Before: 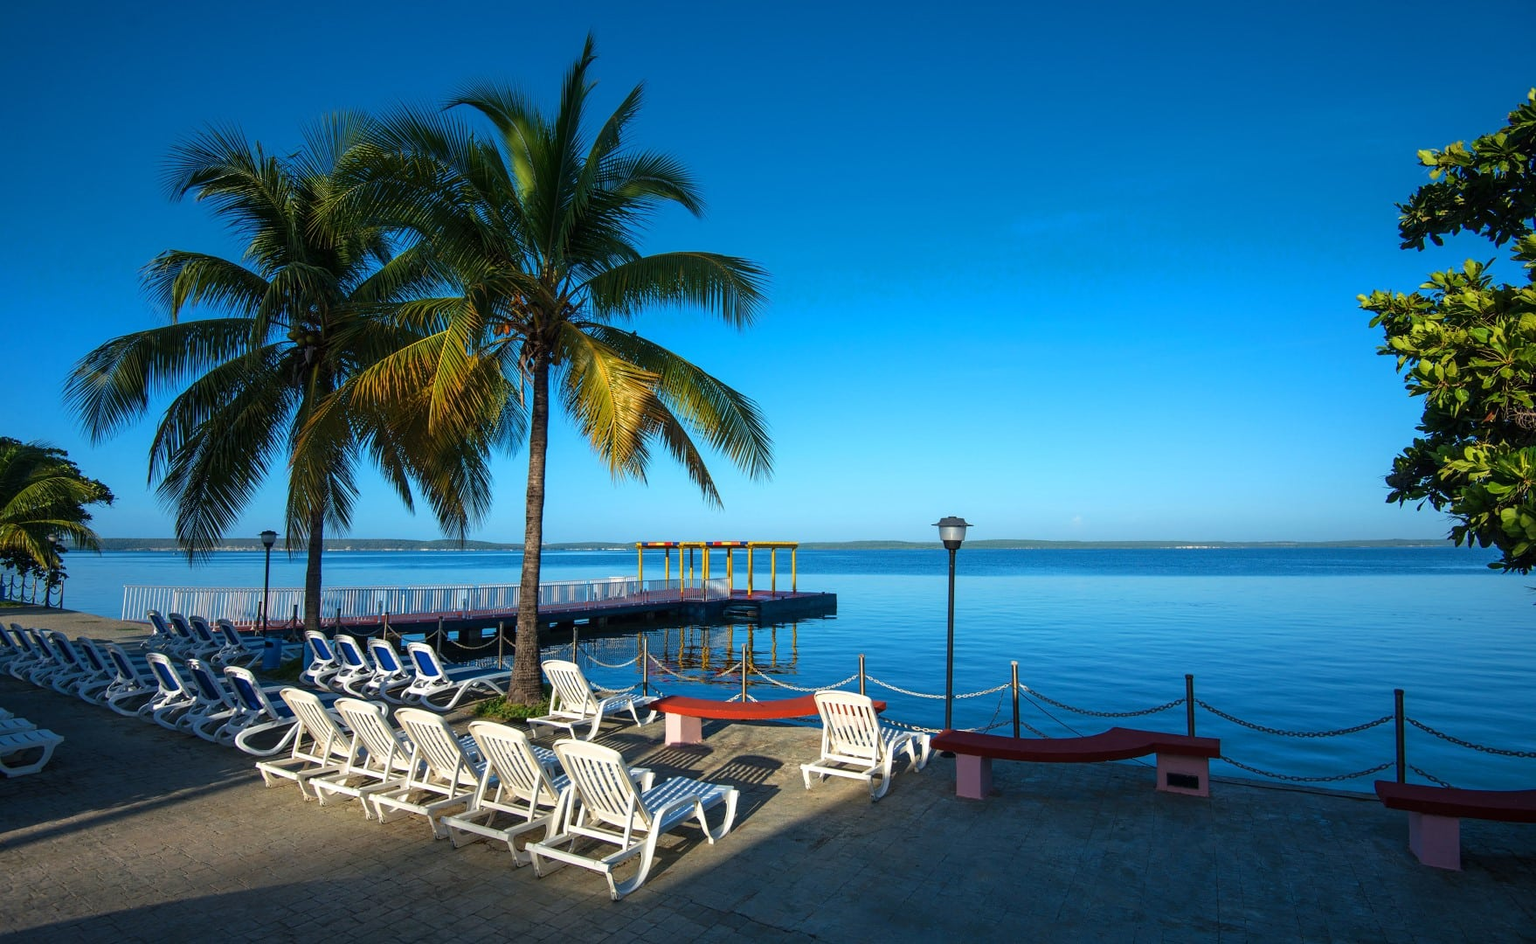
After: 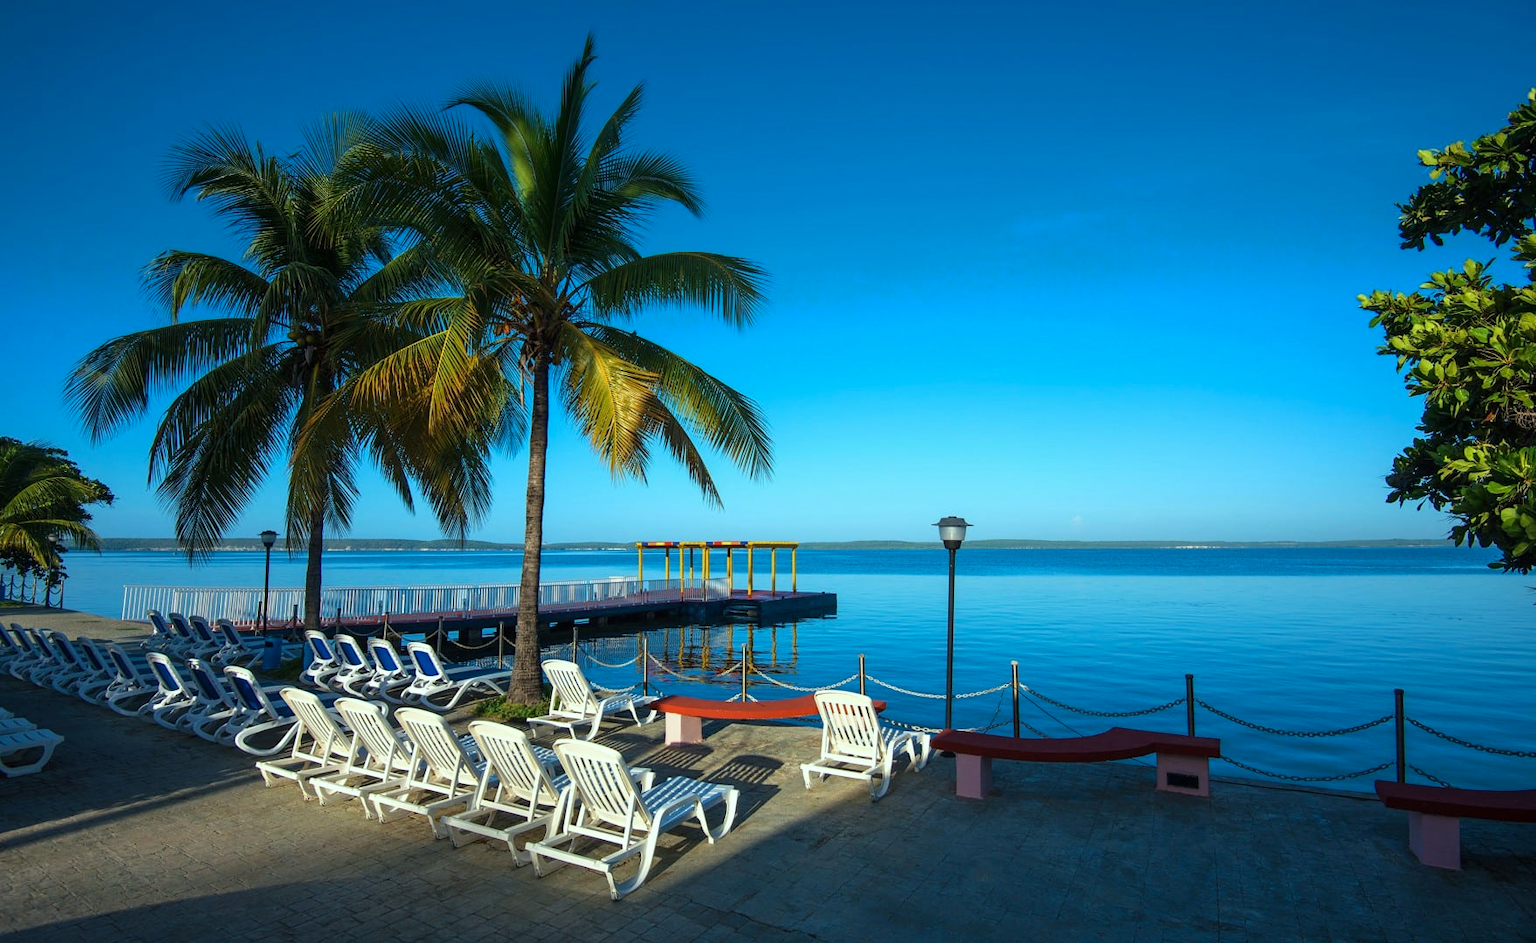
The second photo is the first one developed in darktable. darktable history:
color correction: highlights a* -6.93, highlights b* 0.765
